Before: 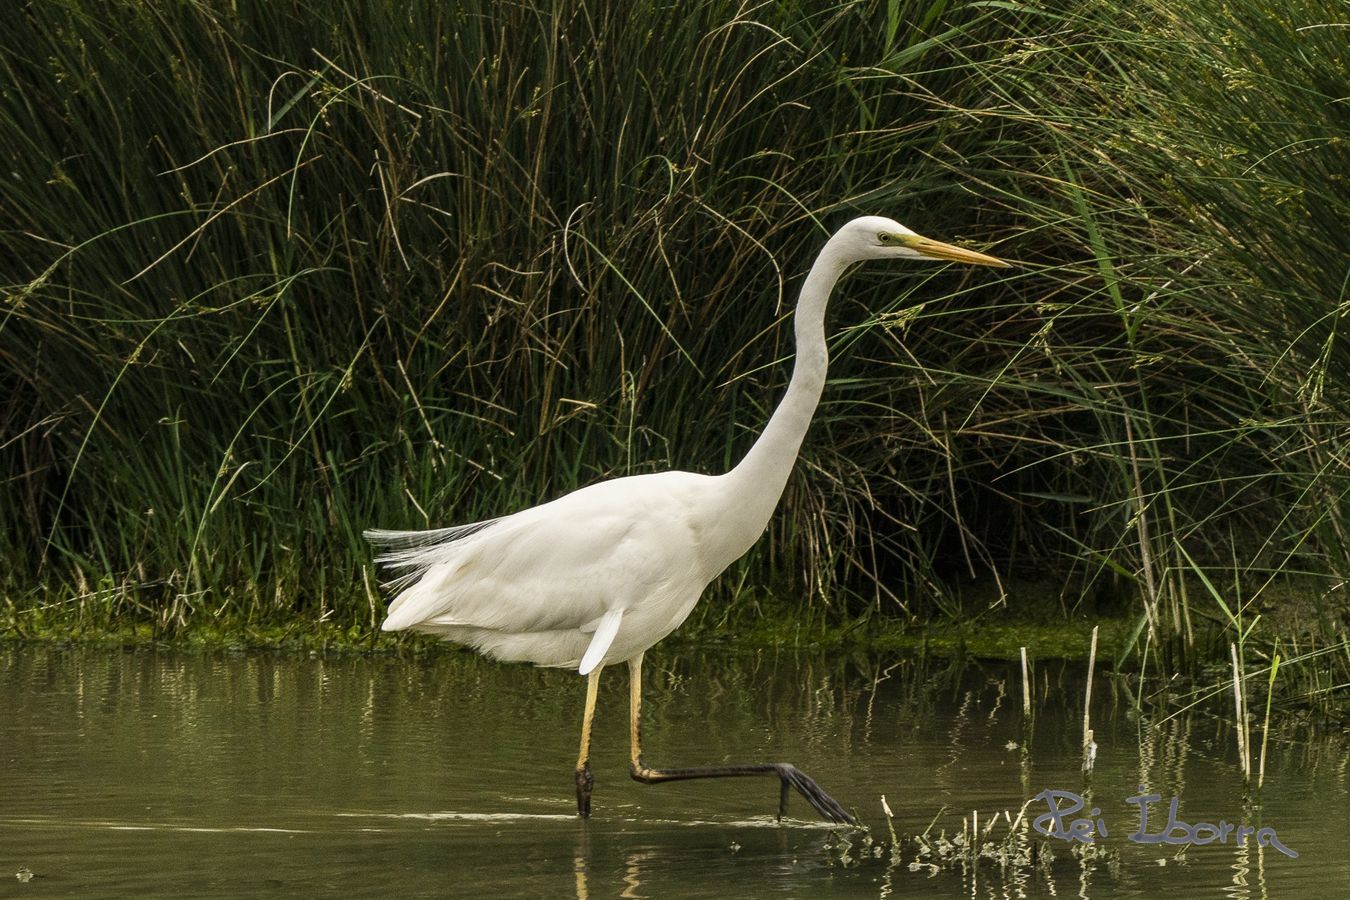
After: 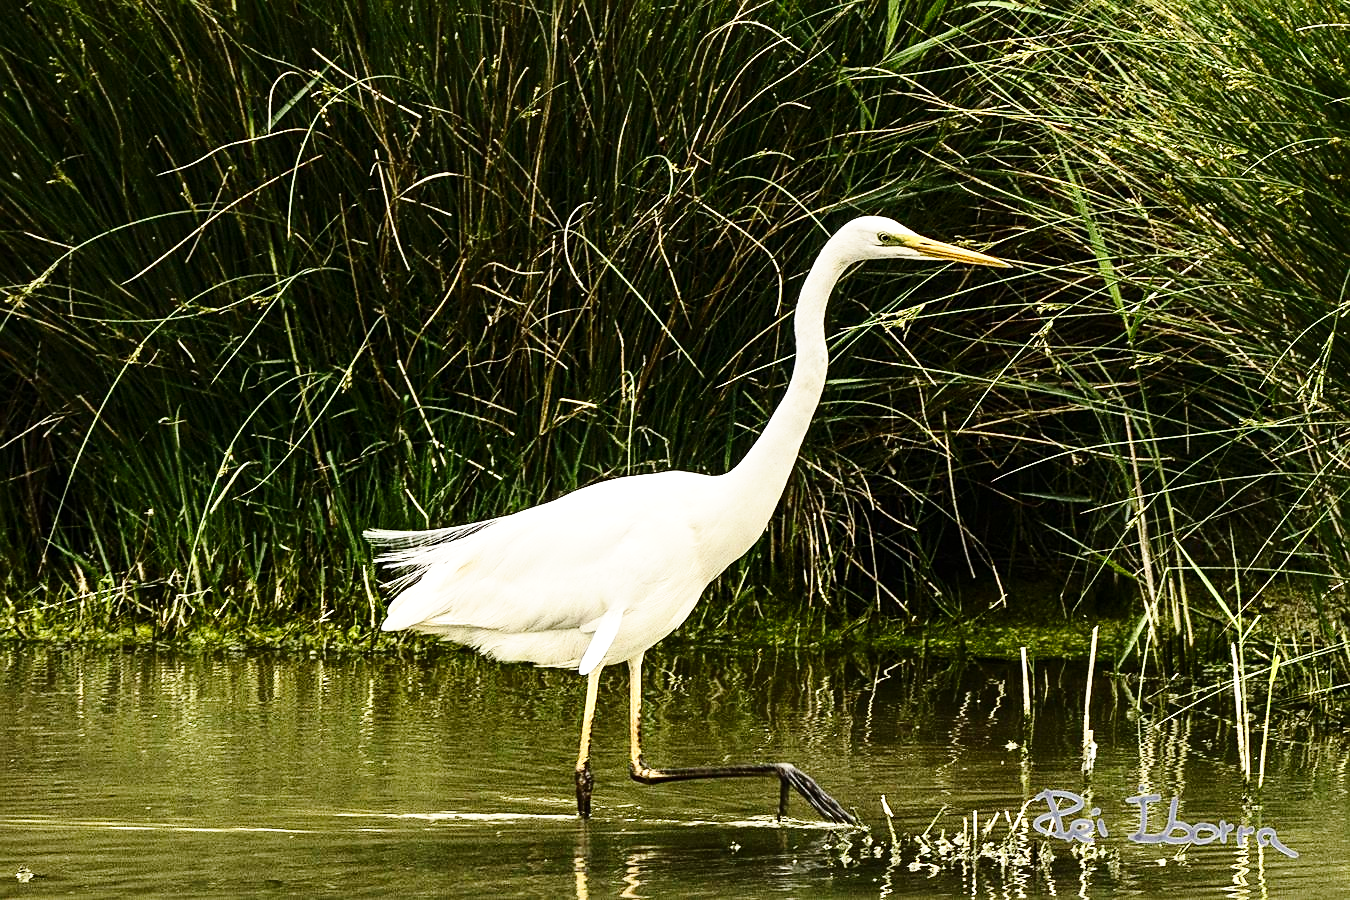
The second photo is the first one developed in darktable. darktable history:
sharpen: on, module defaults
base curve: curves: ch0 [(0, 0) (0.028, 0.03) (0.121, 0.232) (0.46, 0.748) (0.859, 0.968) (1, 1)], preserve colors none
contrast brightness saturation: contrast 0.273
exposure: exposure 0.379 EV, compensate highlight preservation false
